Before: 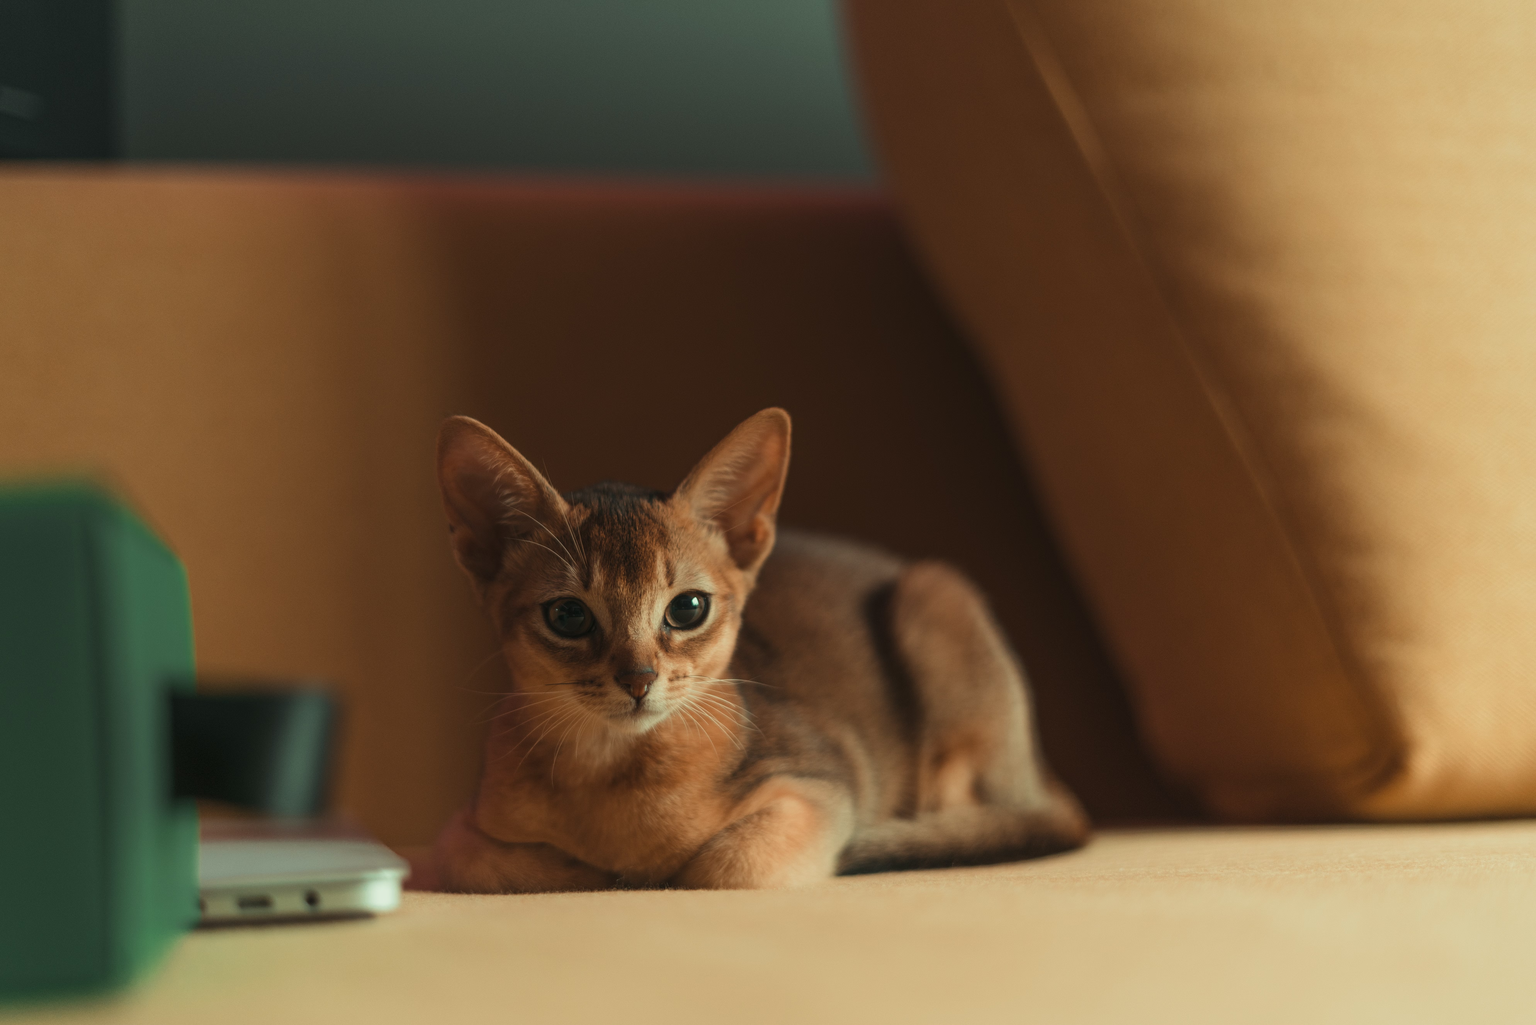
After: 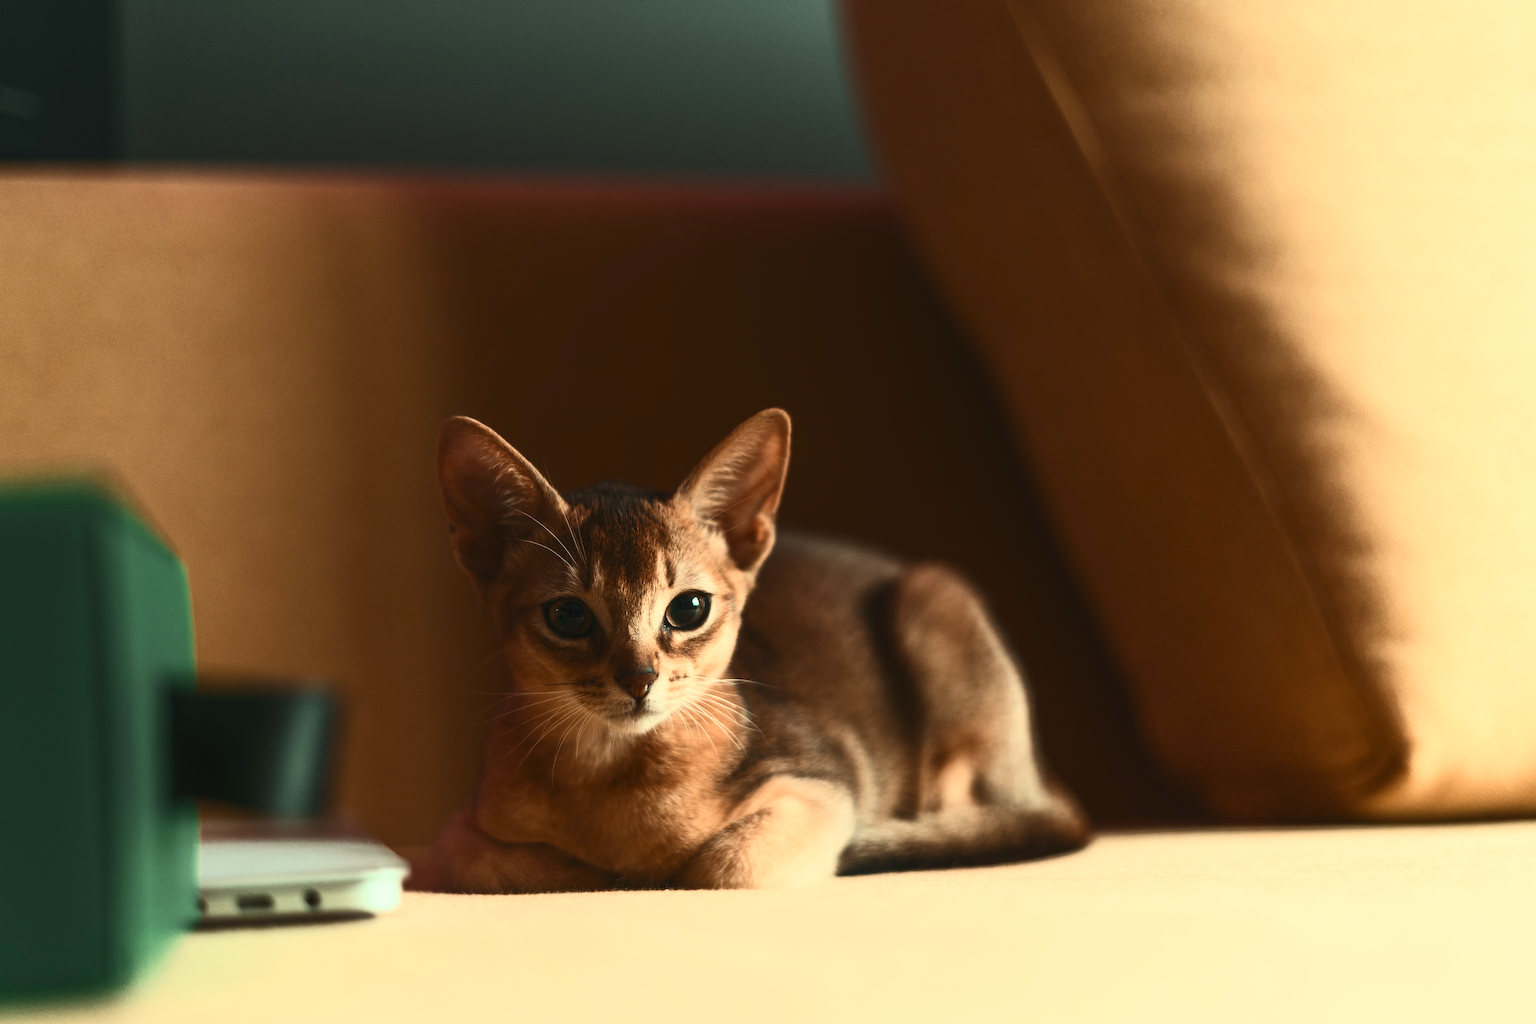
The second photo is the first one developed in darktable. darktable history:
contrast brightness saturation: contrast 0.62, brightness 0.346, saturation 0.136
